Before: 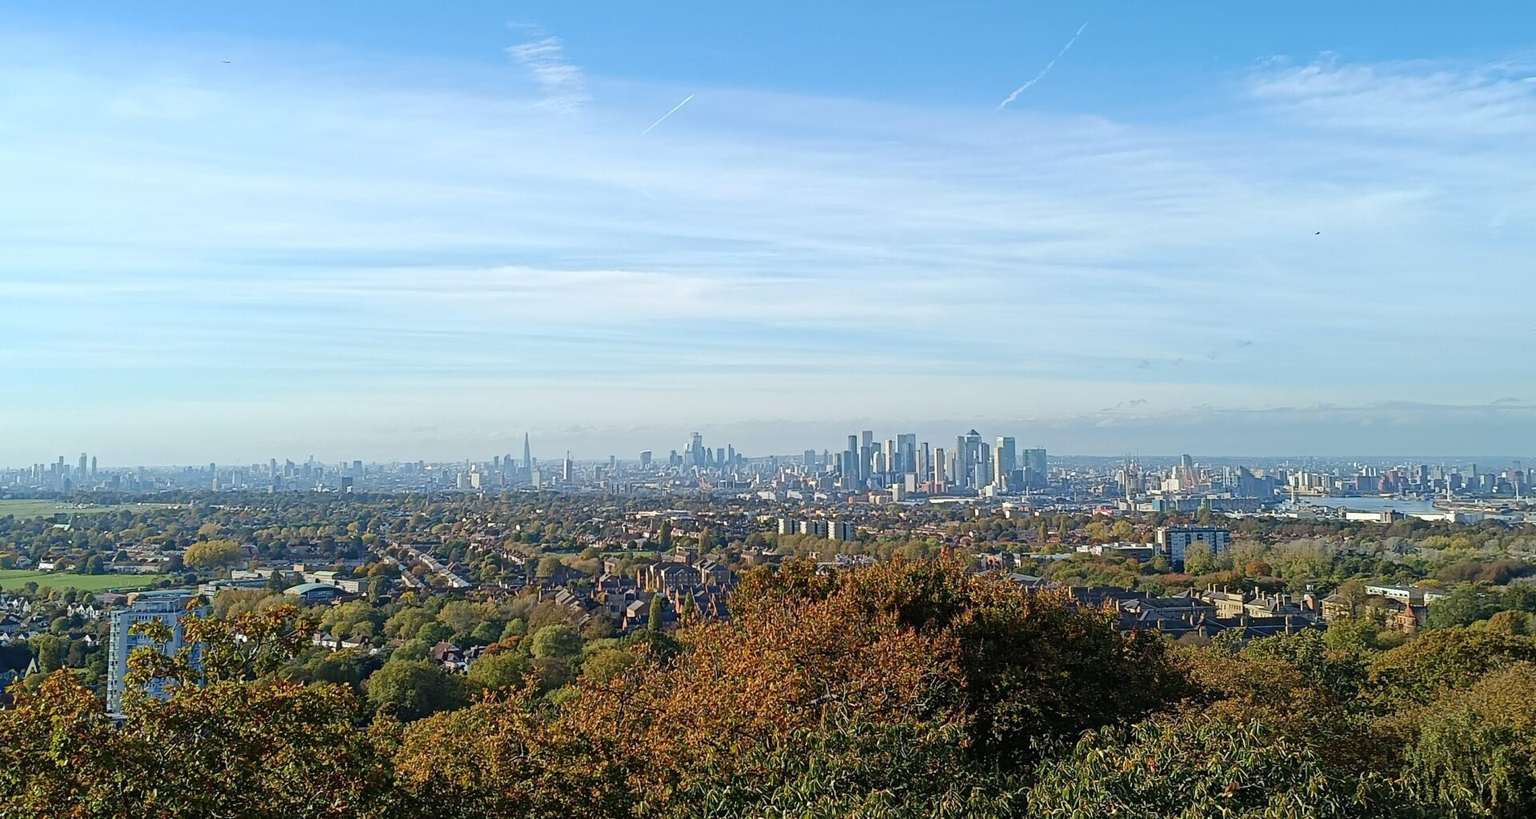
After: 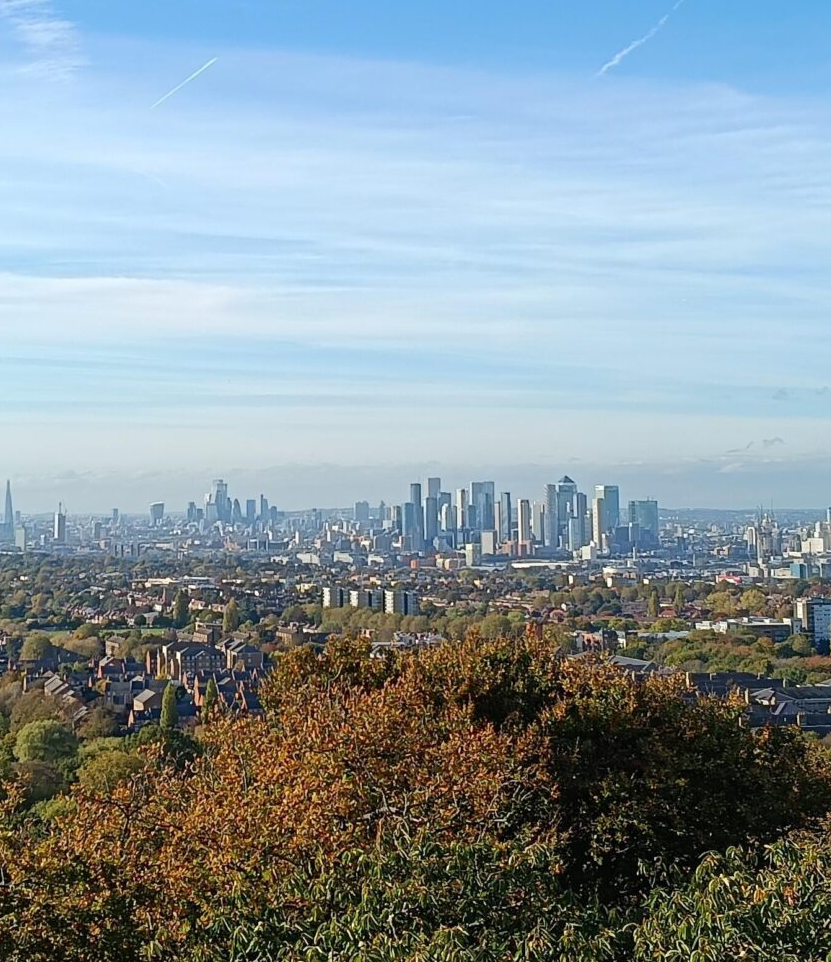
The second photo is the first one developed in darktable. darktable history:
crop: left 33.878%, top 6.039%, right 22.823%
